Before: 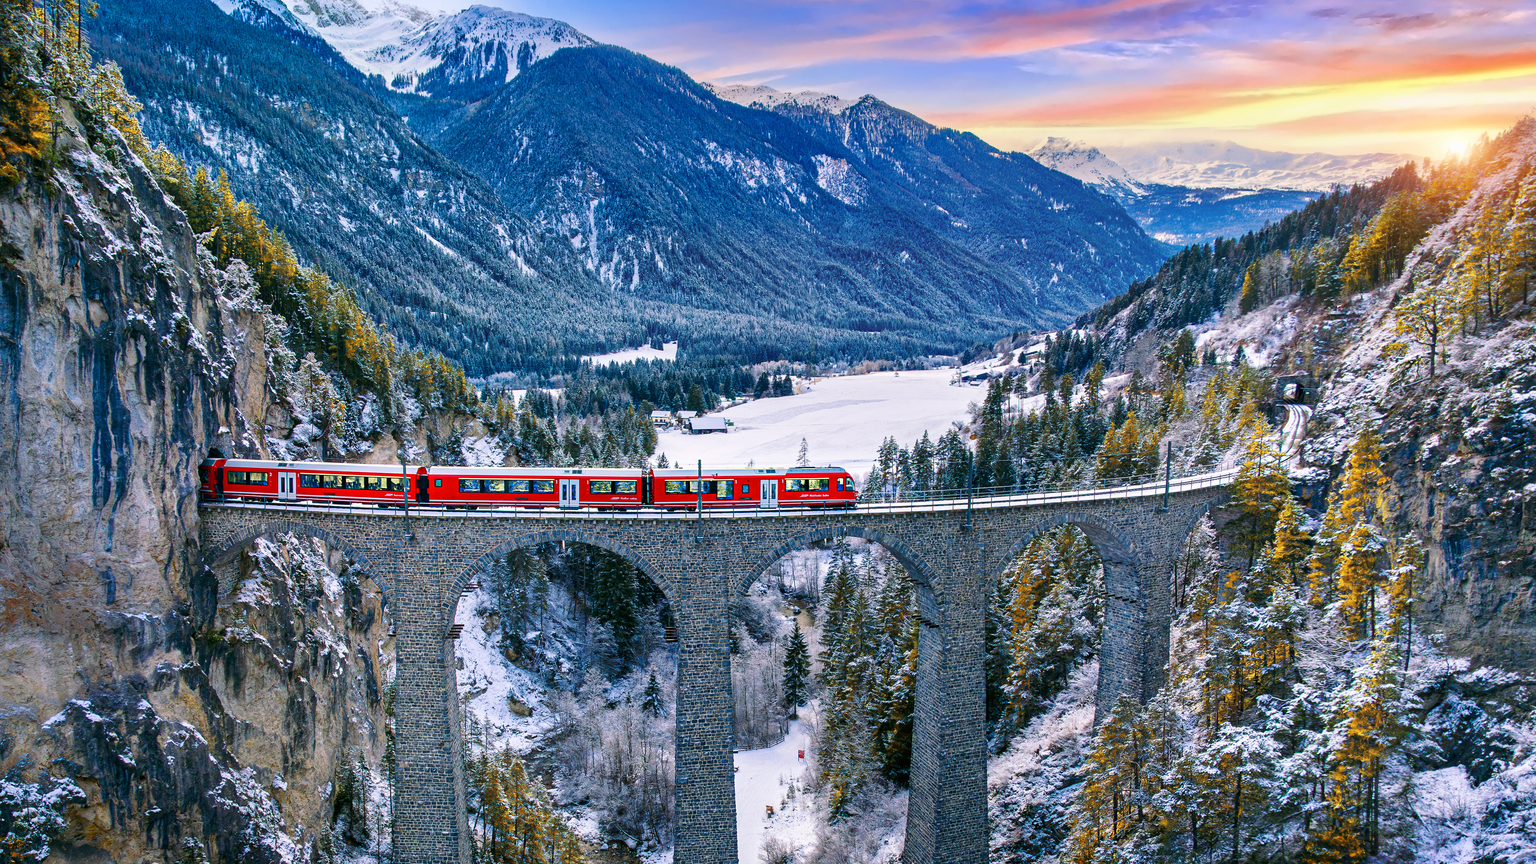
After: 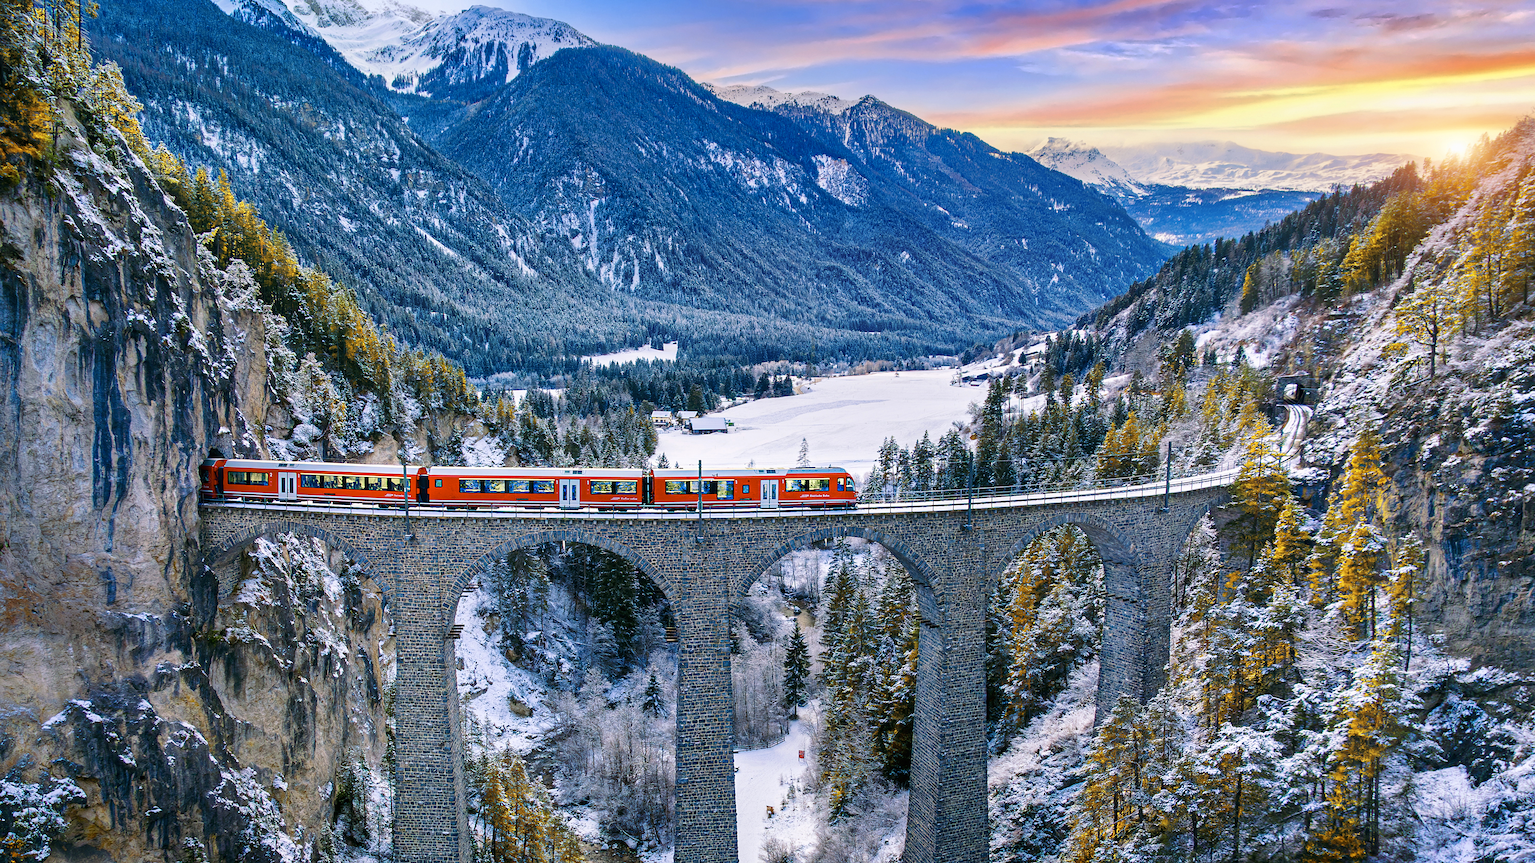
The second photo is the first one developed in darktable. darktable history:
color contrast: green-magenta contrast 0.81
sharpen: amount 0.2
